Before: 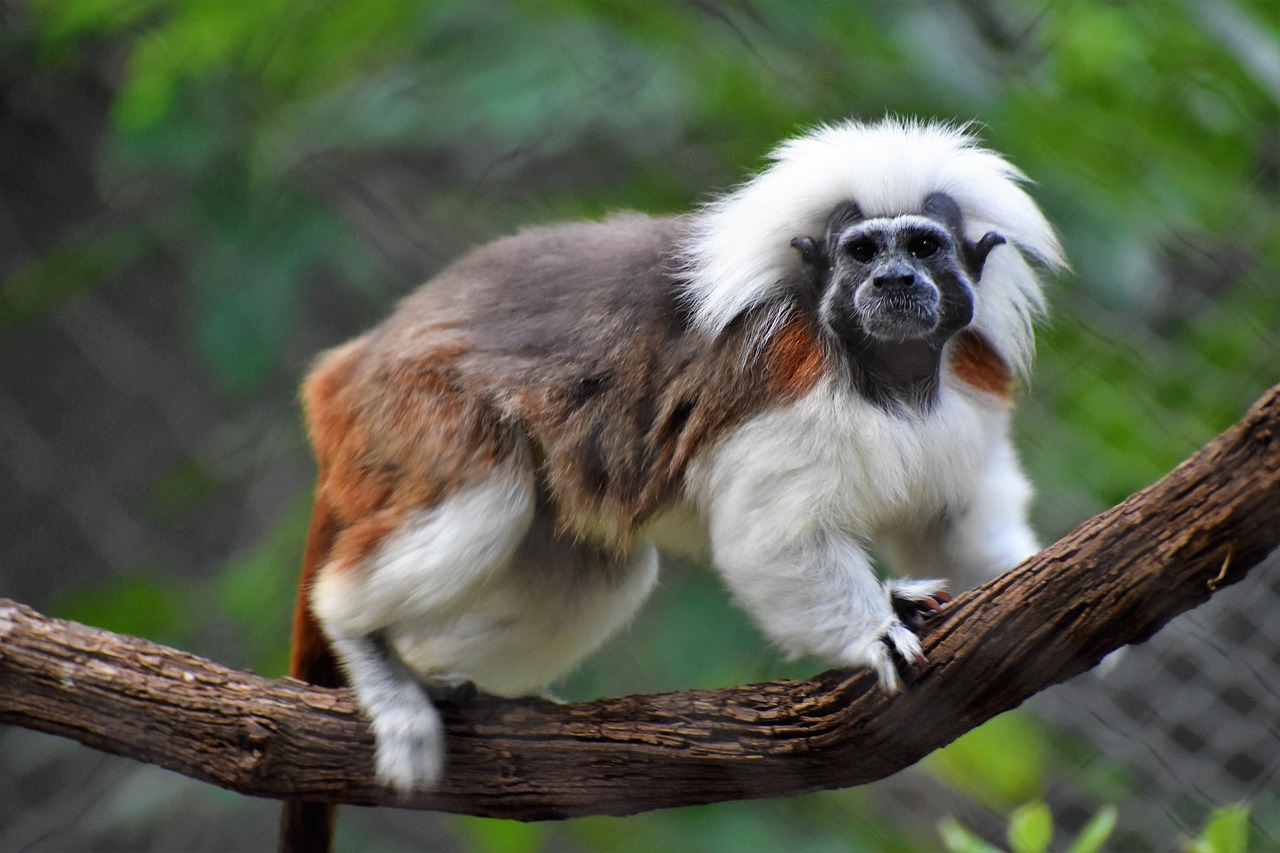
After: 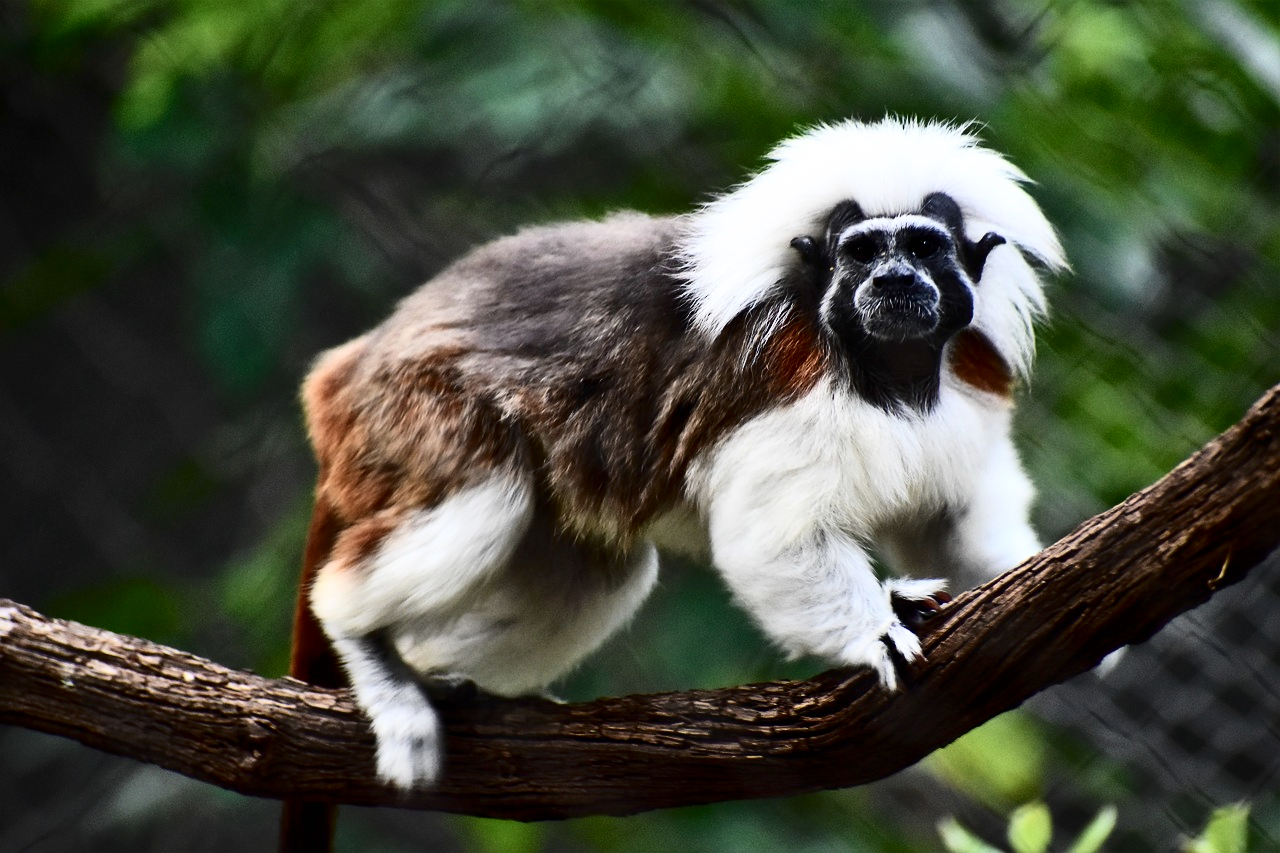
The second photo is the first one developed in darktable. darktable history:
contrast brightness saturation: contrast 0.5, saturation -0.1
white balance: emerald 1
